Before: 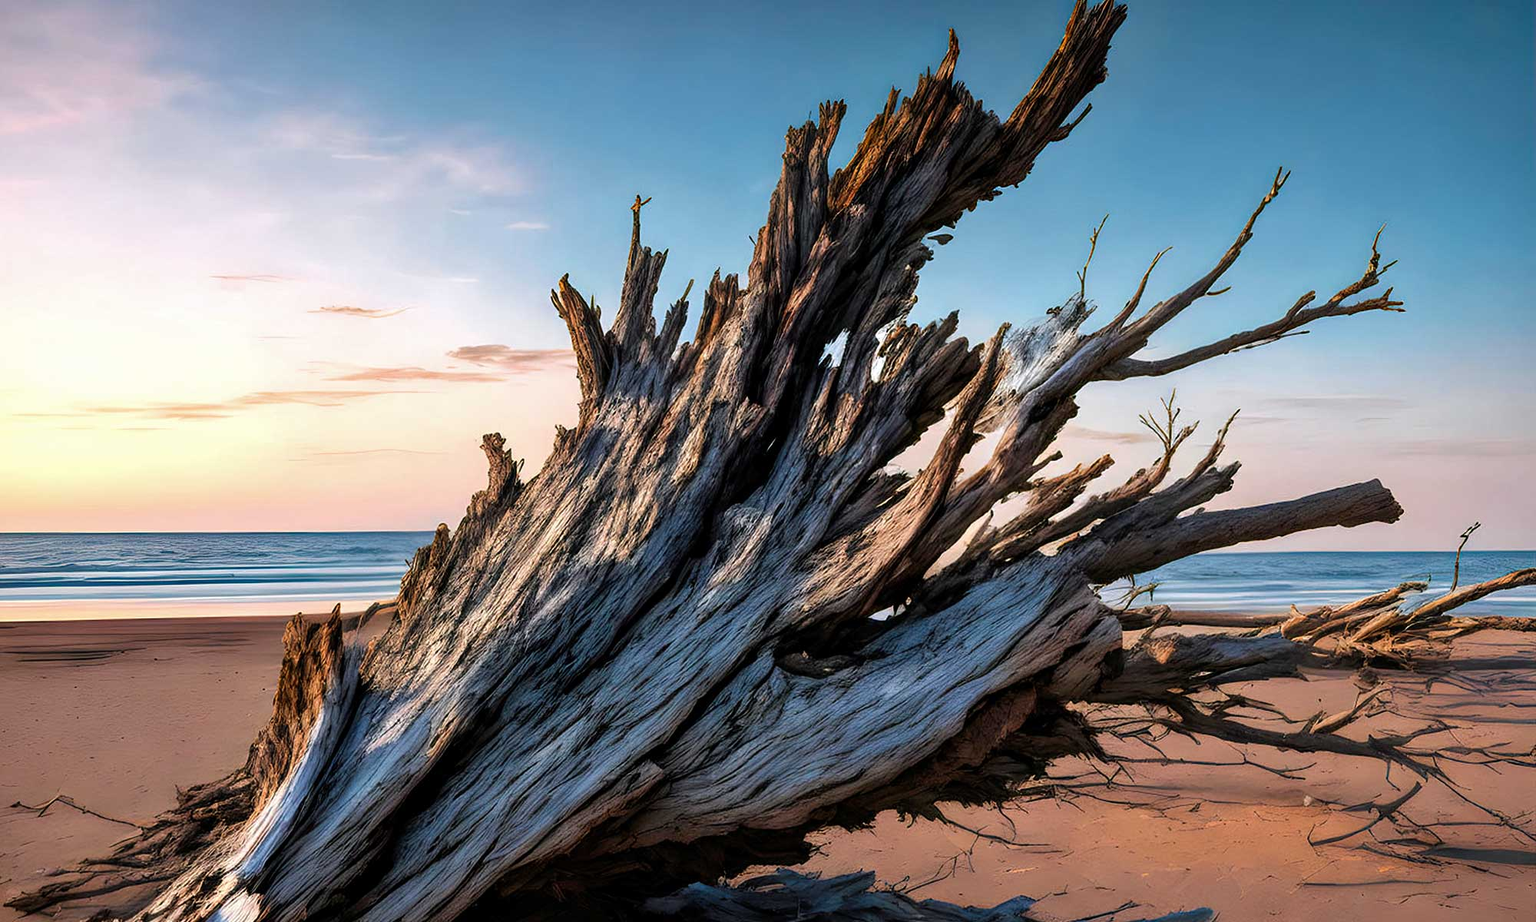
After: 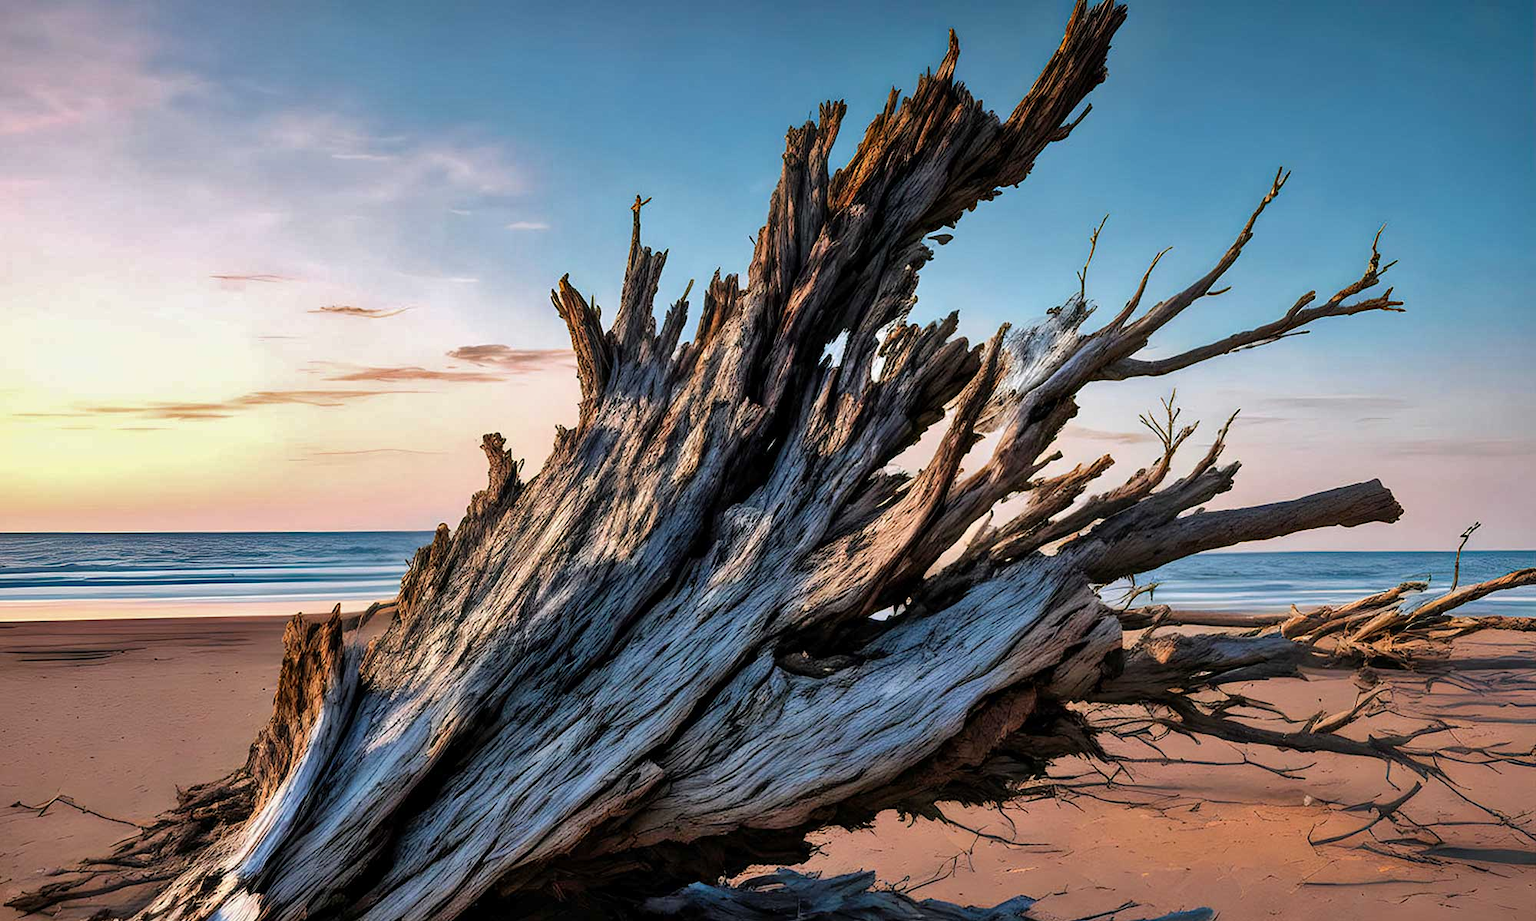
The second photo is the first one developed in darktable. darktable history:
shadows and highlights: shadows 43.64, white point adjustment -1.62, soften with gaussian
